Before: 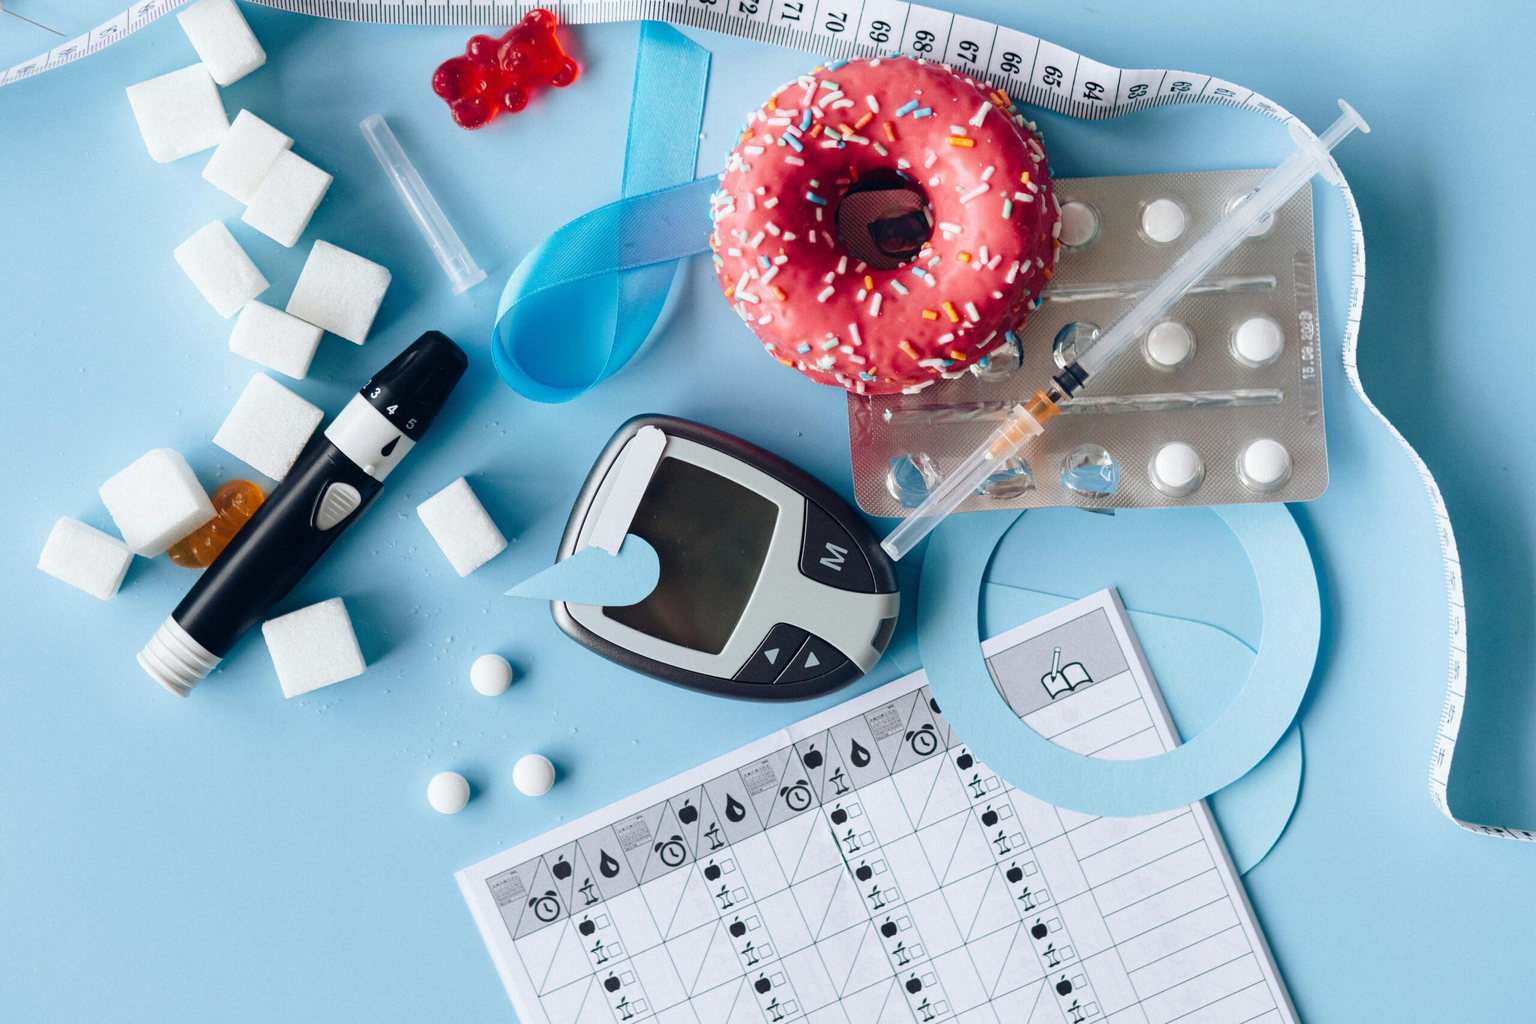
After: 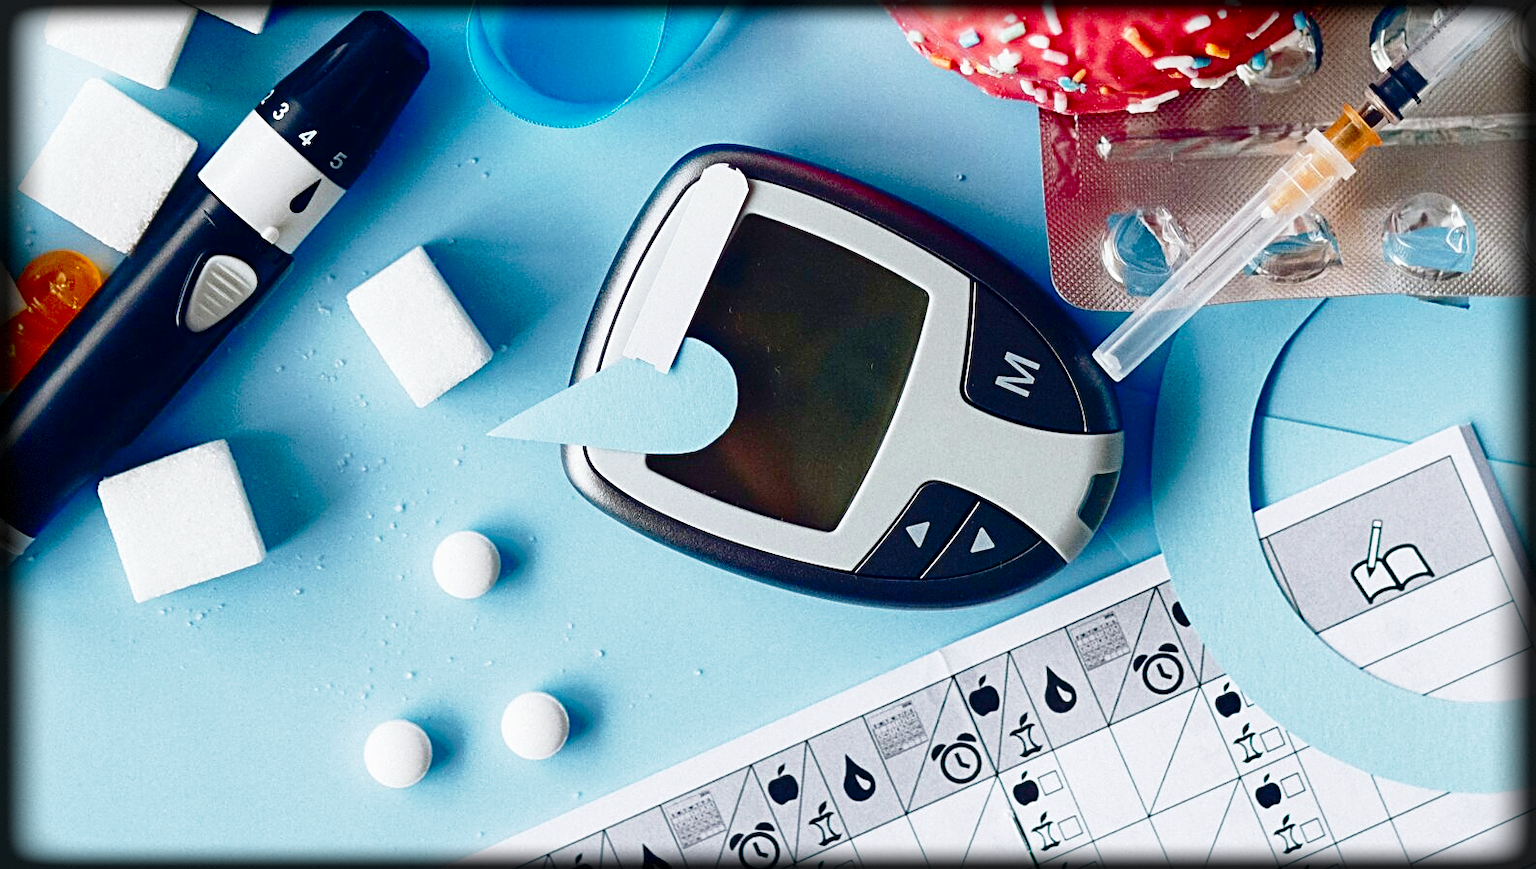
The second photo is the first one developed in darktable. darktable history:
shadows and highlights: on, module defaults
crop: left 13.089%, top 31.639%, right 24.707%, bottom 15.545%
base curve: curves: ch0 [(0, 0) (0.028, 0.03) (0.121, 0.232) (0.46, 0.748) (0.859, 0.968) (1, 1)], preserve colors none
vignetting: fall-off start 93.35%, fall-off radius 6.06%, brightness -0.987, saturation 0.491, automatic ratio true, width/height ratio 1.331, shape 0.047, dithering 8-bit output
tone equalizer: -8 EV 0.276 EV, -7 EV 0.438 EV, -6 EV 0.408 EV, -5 EV 0.218 EV, -3 EV -0.252 EV, -2 EV -0.41 EV, -1 EV -0.44 EV, +0 EV -0.236 EV
contrast brightness saturation: contrast 0.133, brightness -0.243, saturation 0.14
sharpen: radius 2.789
exposure: exposure 0.203 EV, compensate highlight preservation false
